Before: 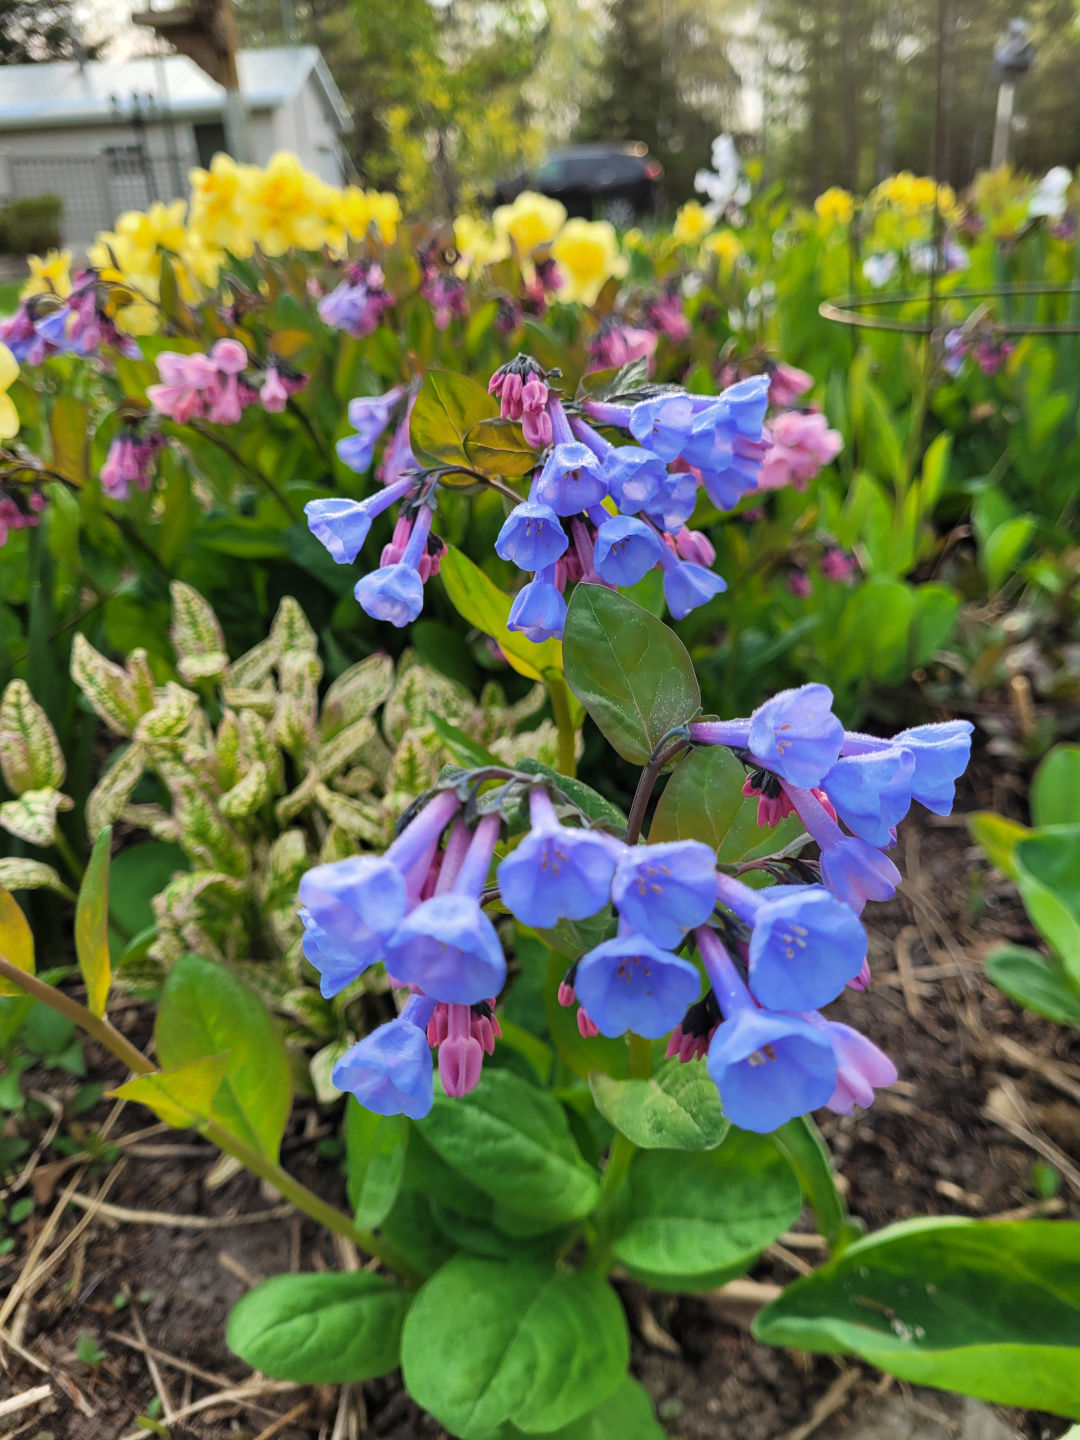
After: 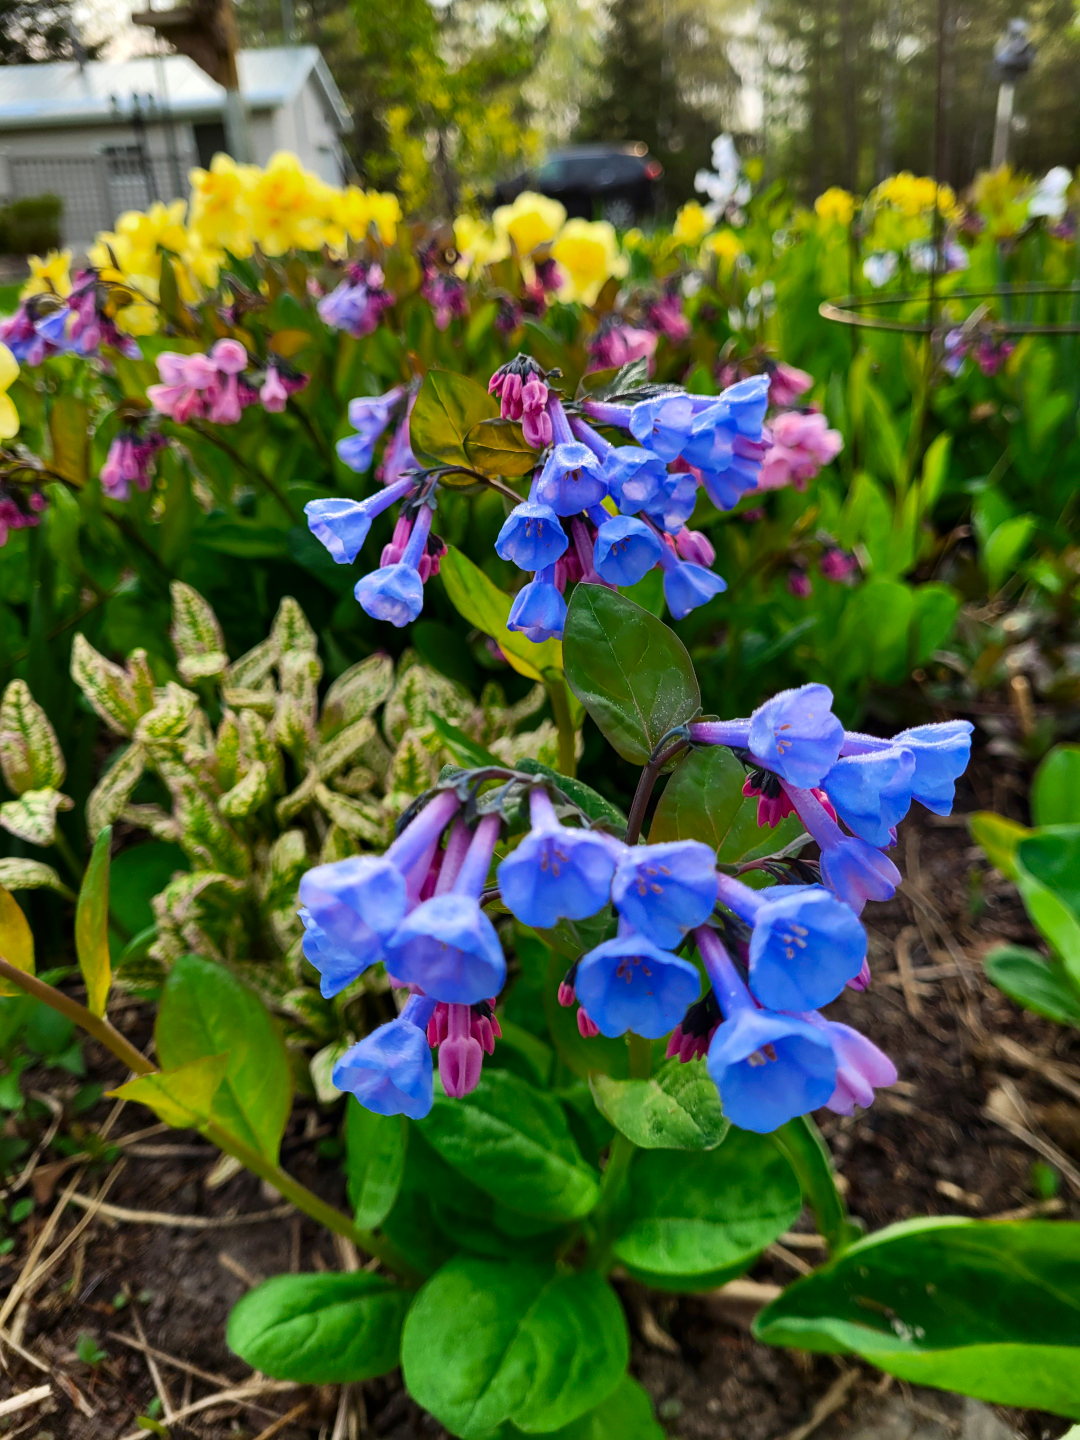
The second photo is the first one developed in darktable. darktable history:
contrast brightness saturation: contrast 0.124, brightness -0.117, saturation 0.199
